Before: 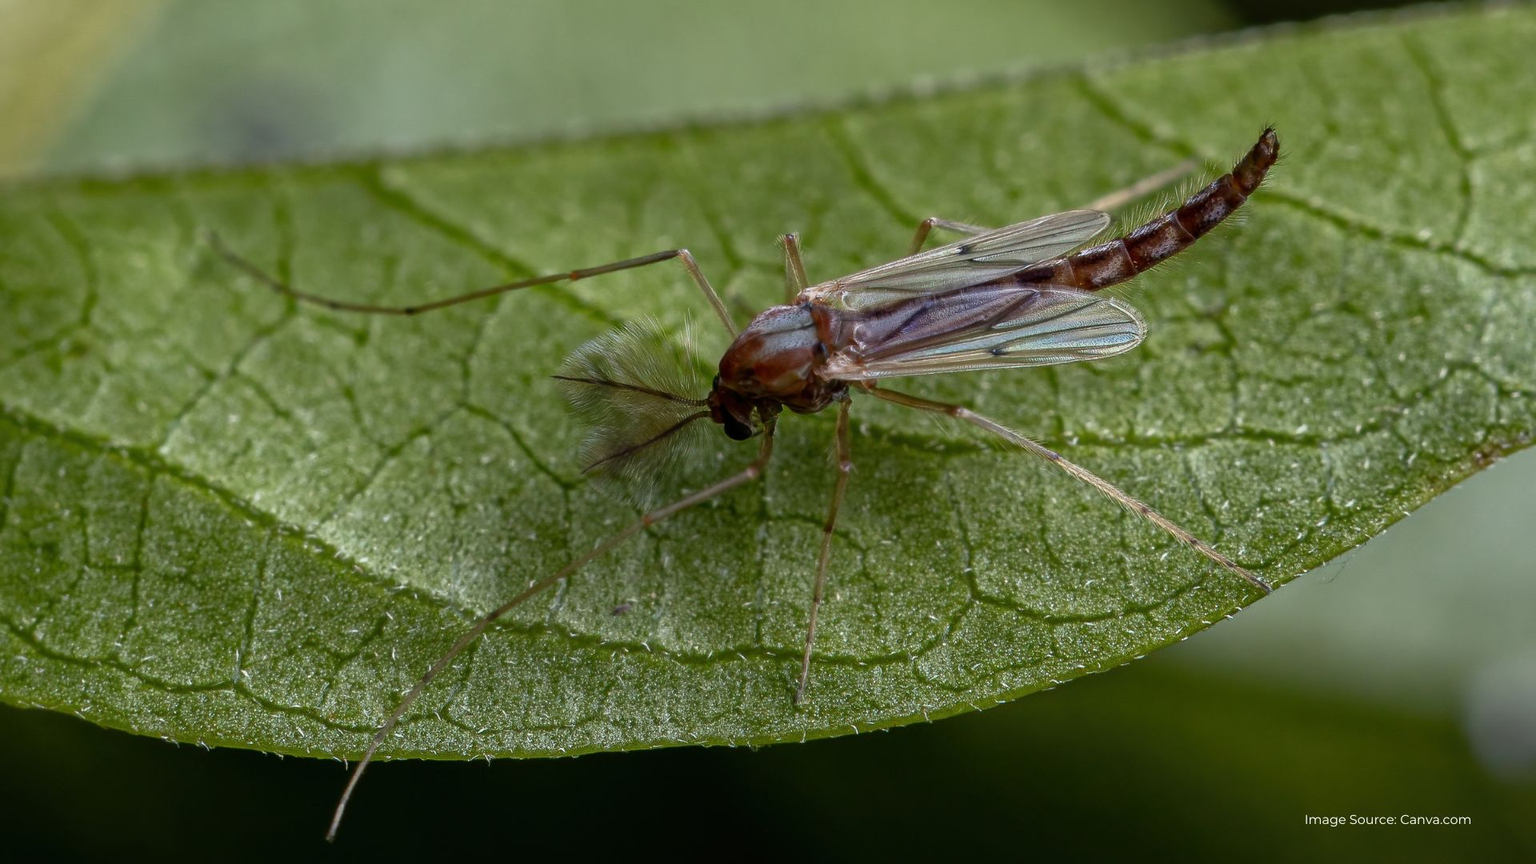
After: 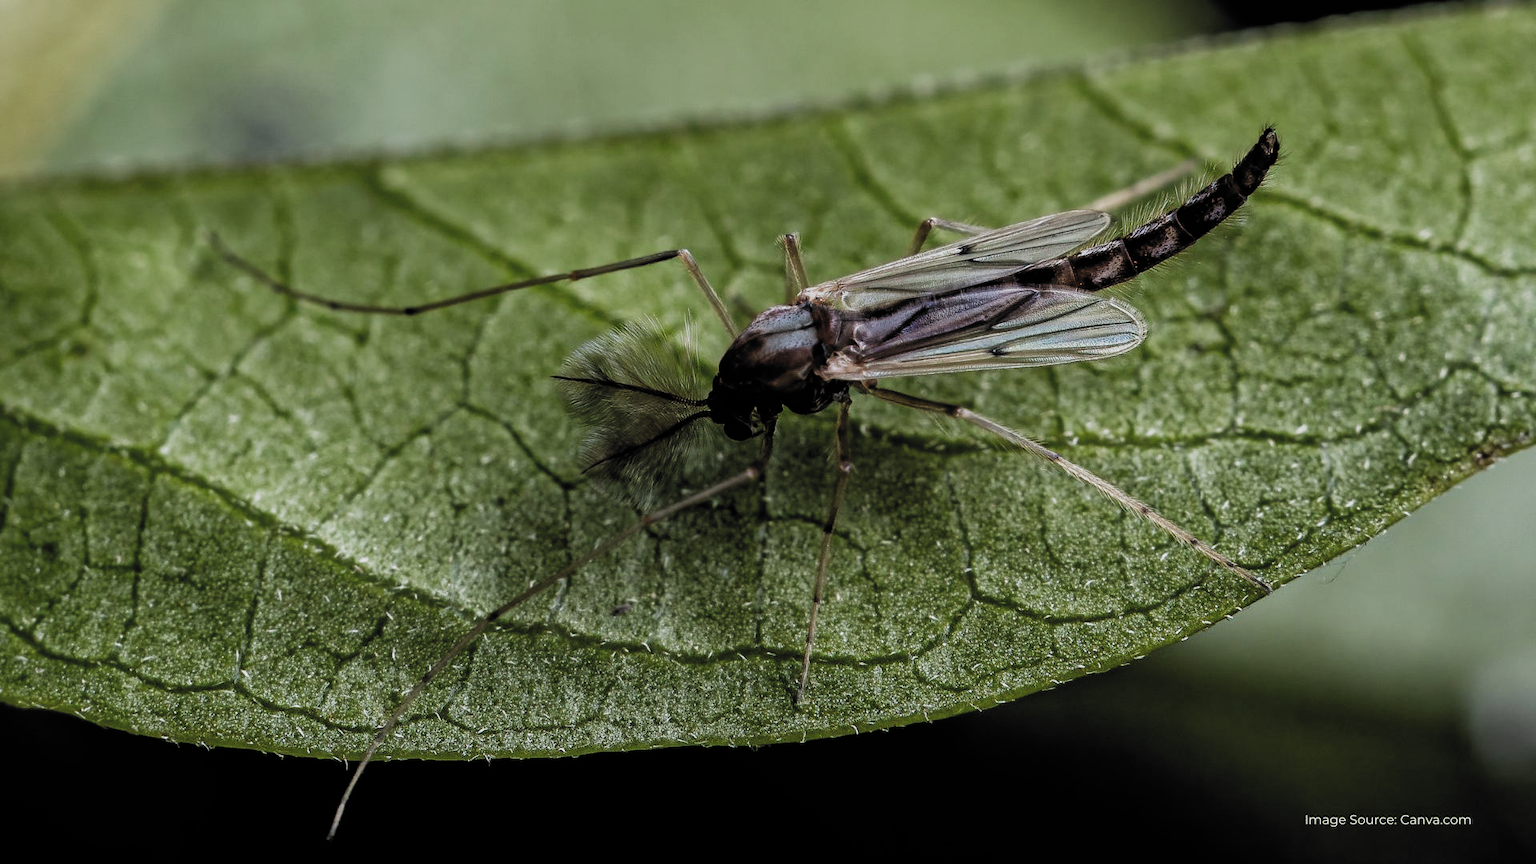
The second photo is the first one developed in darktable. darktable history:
filmic rgb: black relative exposure -5.13 EV, white relative exposure 3.53 EV, hardness 3.19, contrast 1.385, highlights saturation mix -29.48%, add noise in highlights 0.001, preserve chrominance luminance Y, color science v3 (2019), use custom middle-gray values true, contrast in highlights soft
